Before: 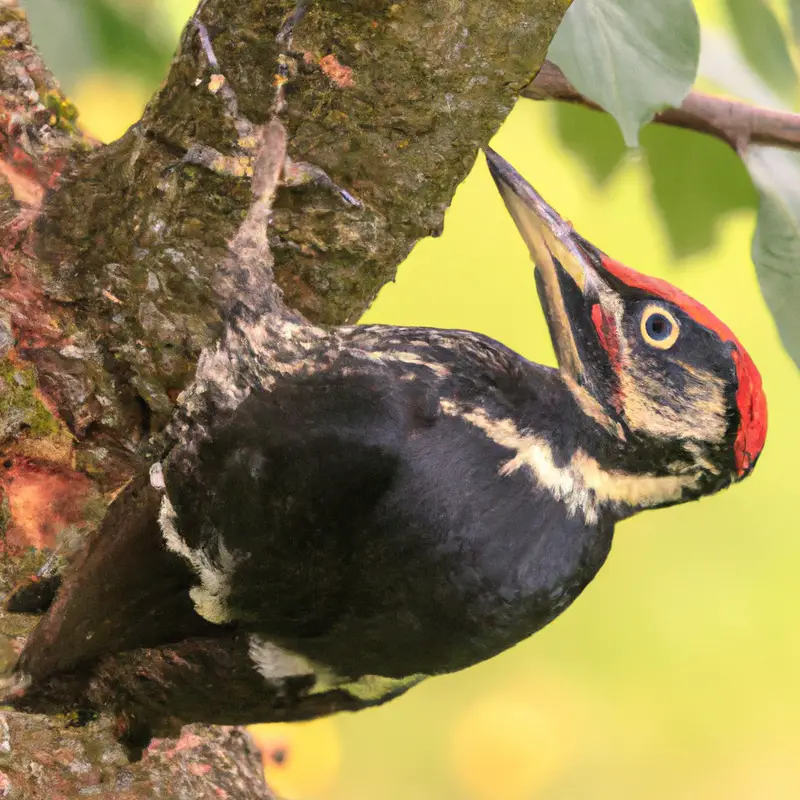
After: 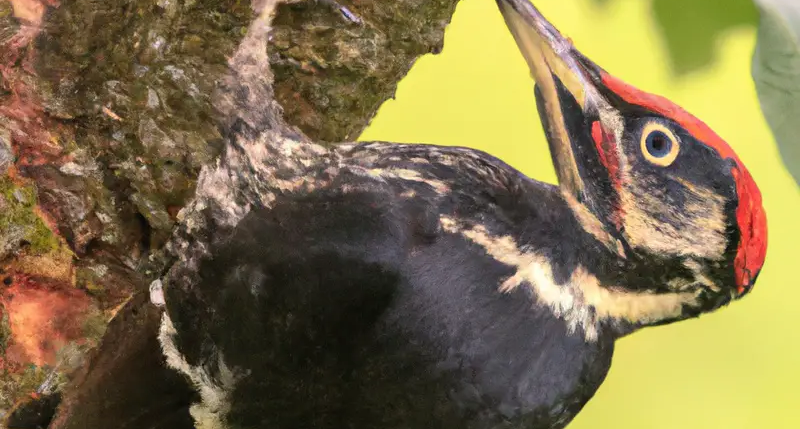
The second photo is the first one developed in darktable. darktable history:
crop and rotate: top 23.112%, bottom 23.244%
